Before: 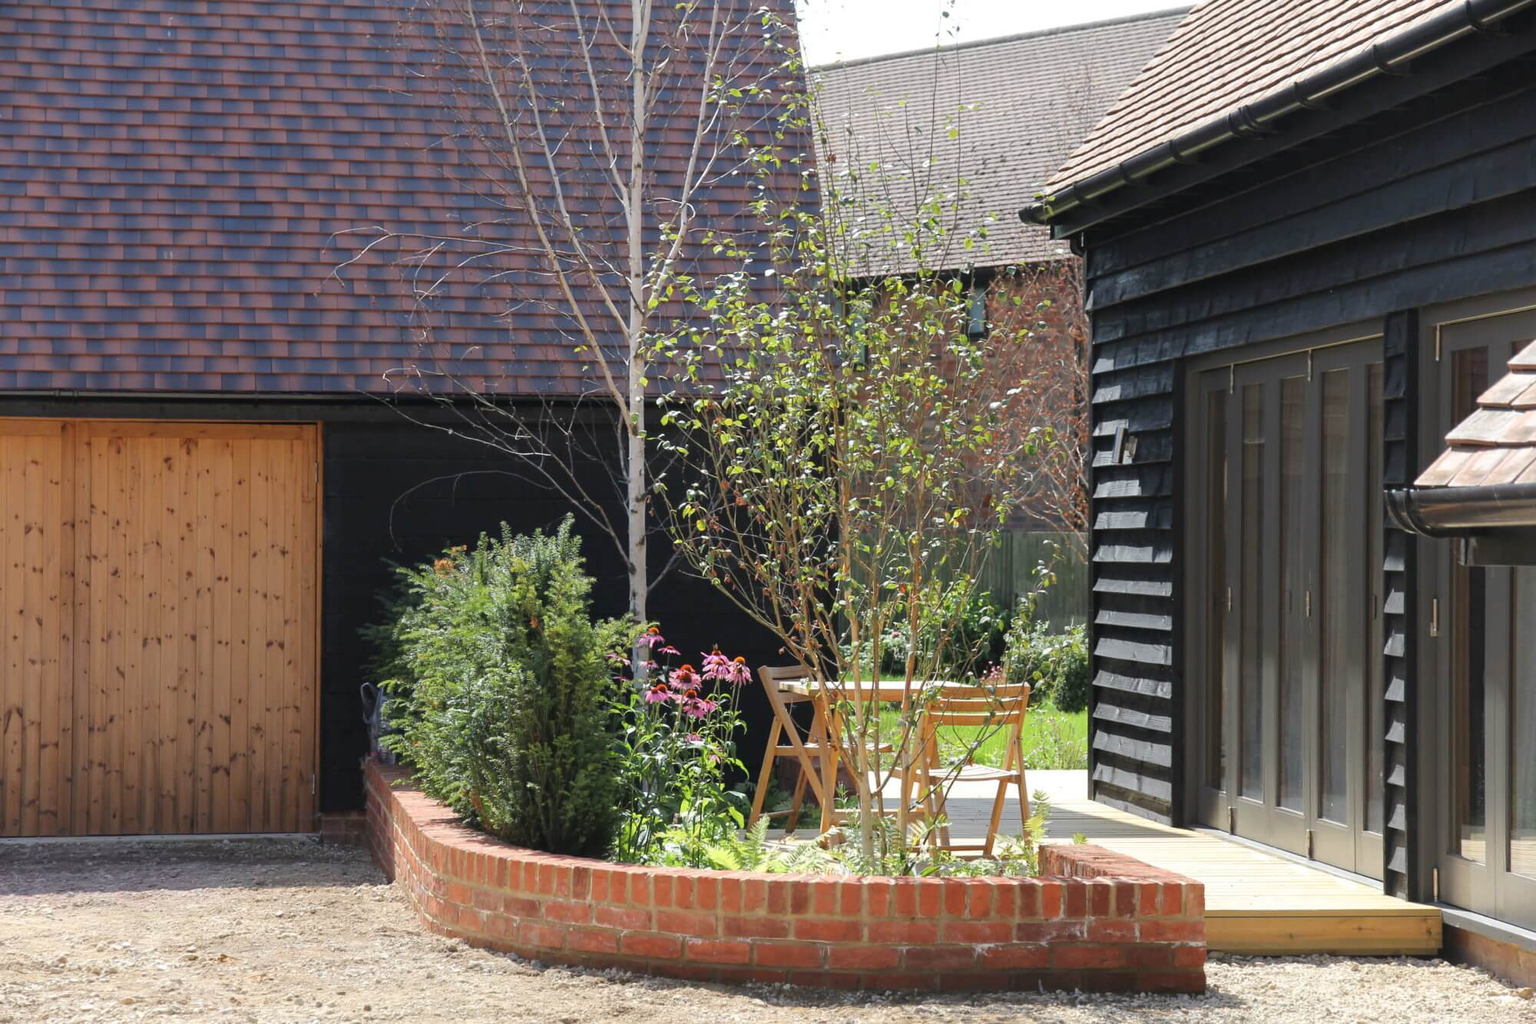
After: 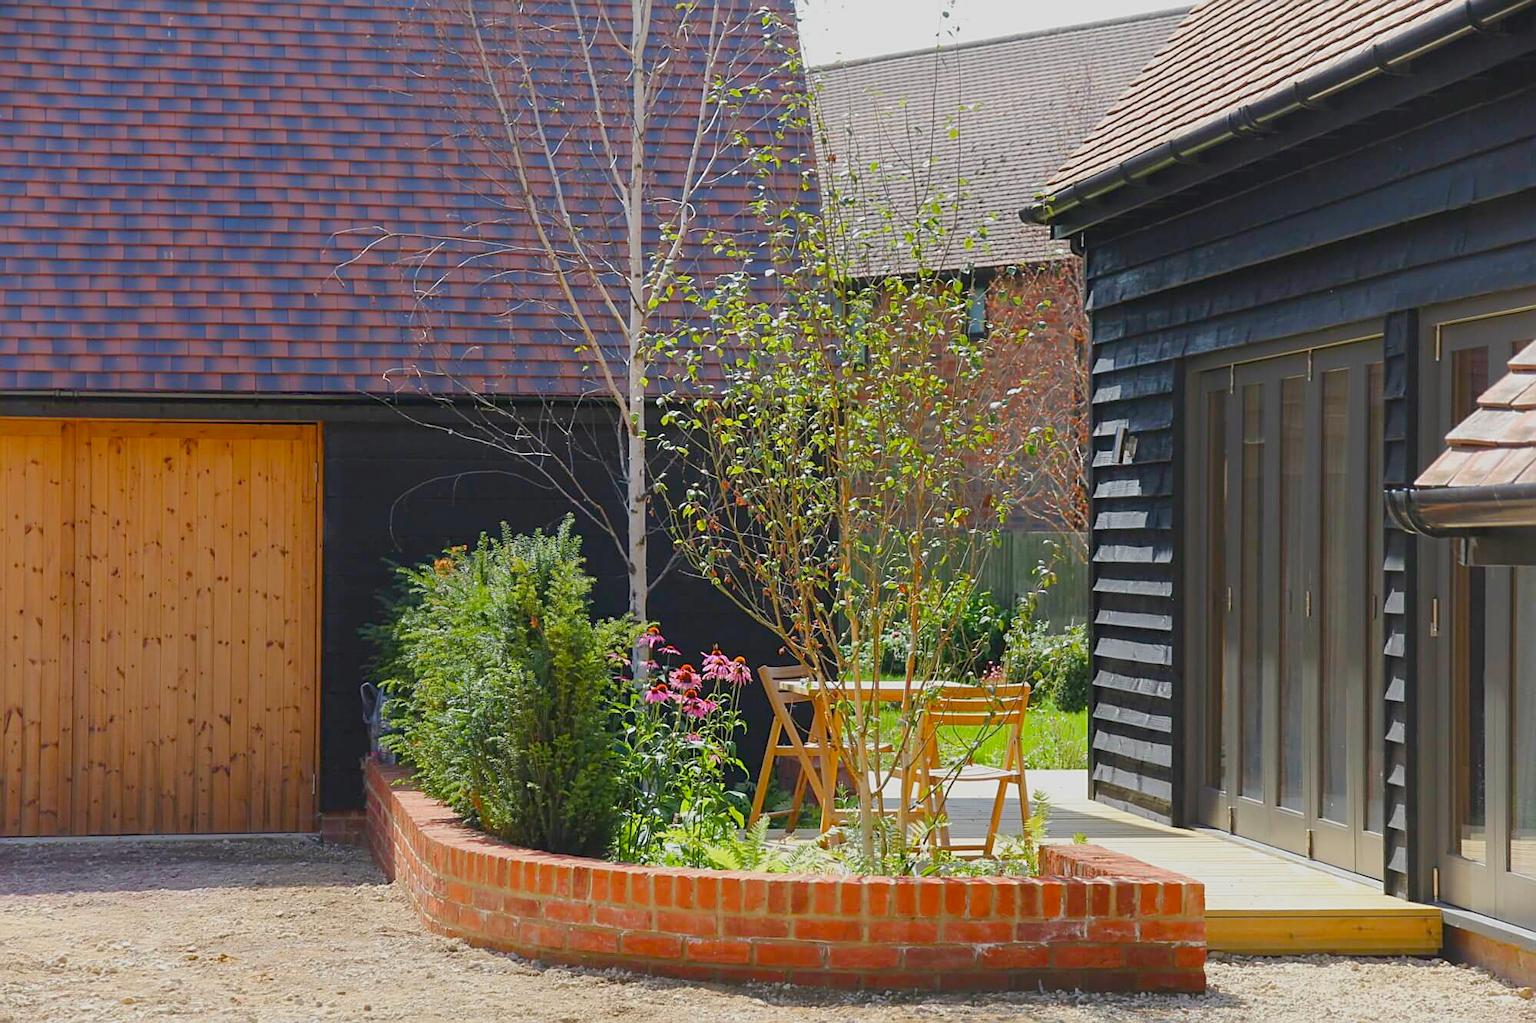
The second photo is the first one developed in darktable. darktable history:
color balance rgb: power › hue 63.24°, perceptual saturation grading › global saturation 20%, perceptual saturation grading › highlights 1.576%, perceptual saturation grading › shadows 49.827%, contrast -19.692%
sharpen: on, module defaults
